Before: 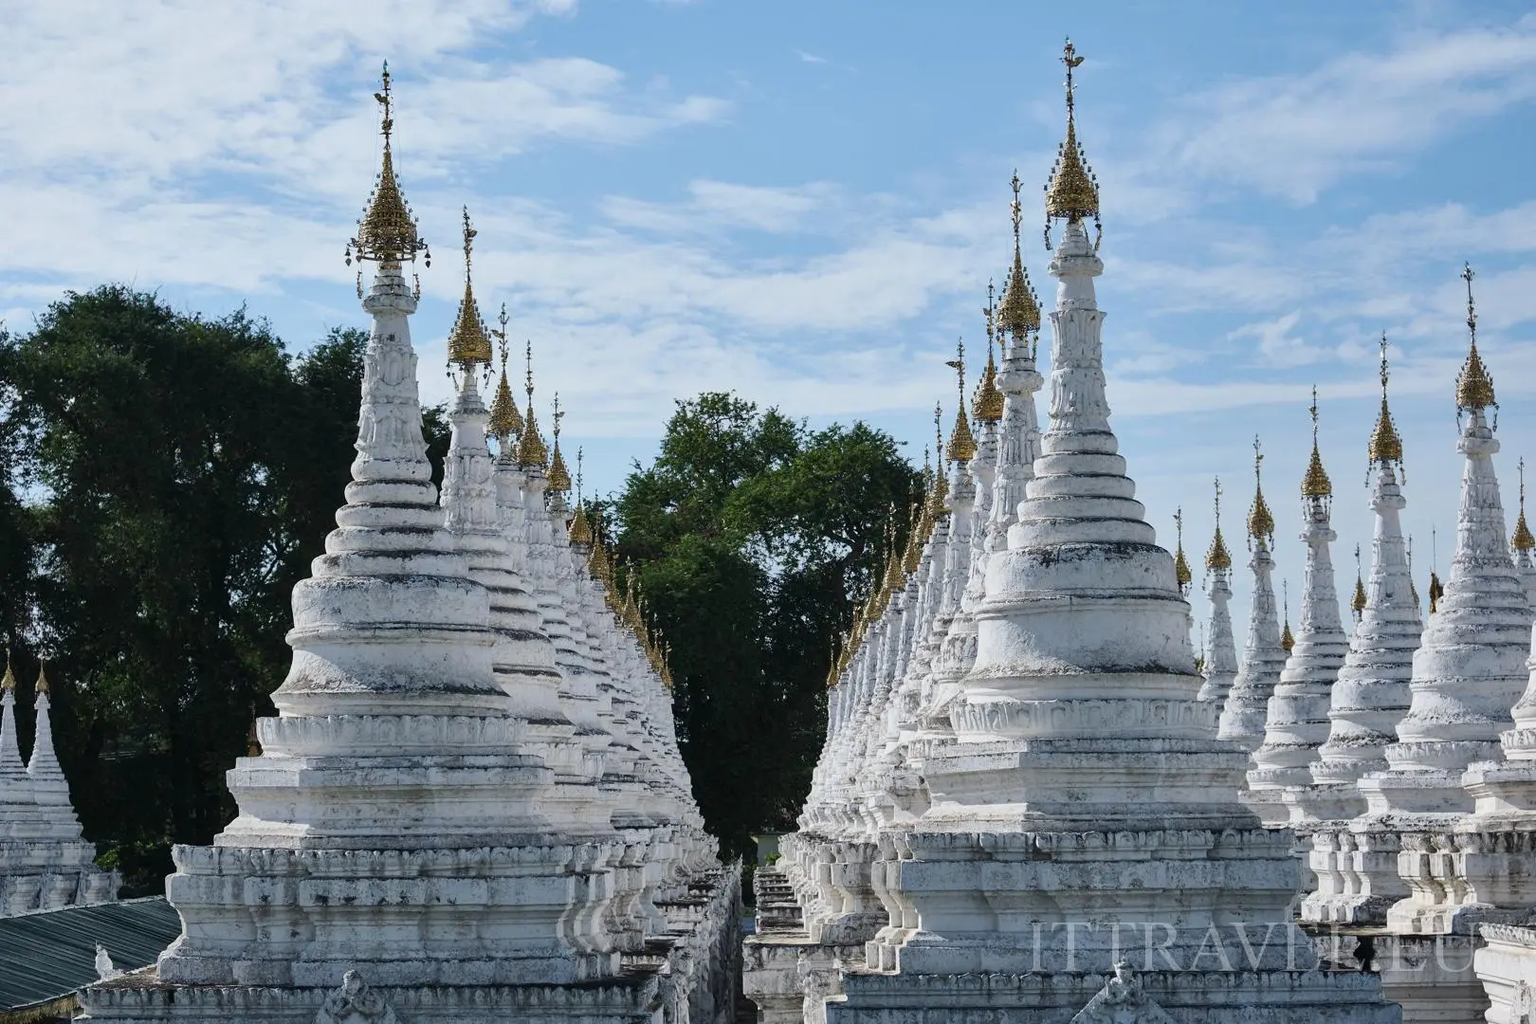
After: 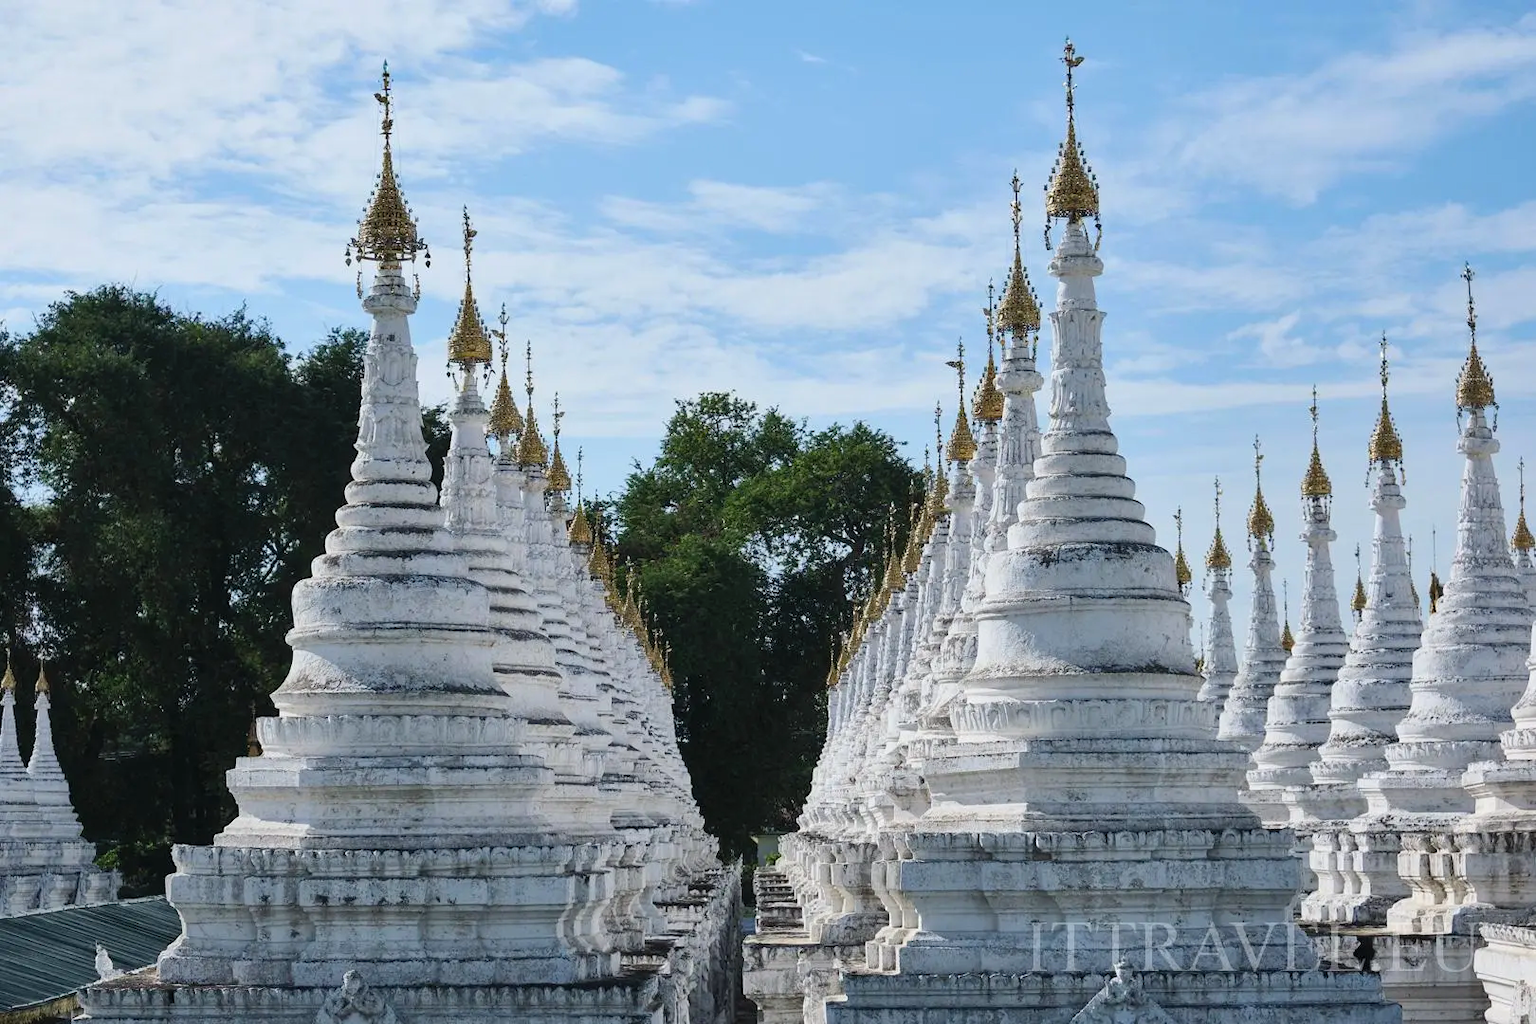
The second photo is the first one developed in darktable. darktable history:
contrast brightness saturation: contrast 0.03, brightness 0.061, saturation 0.131
